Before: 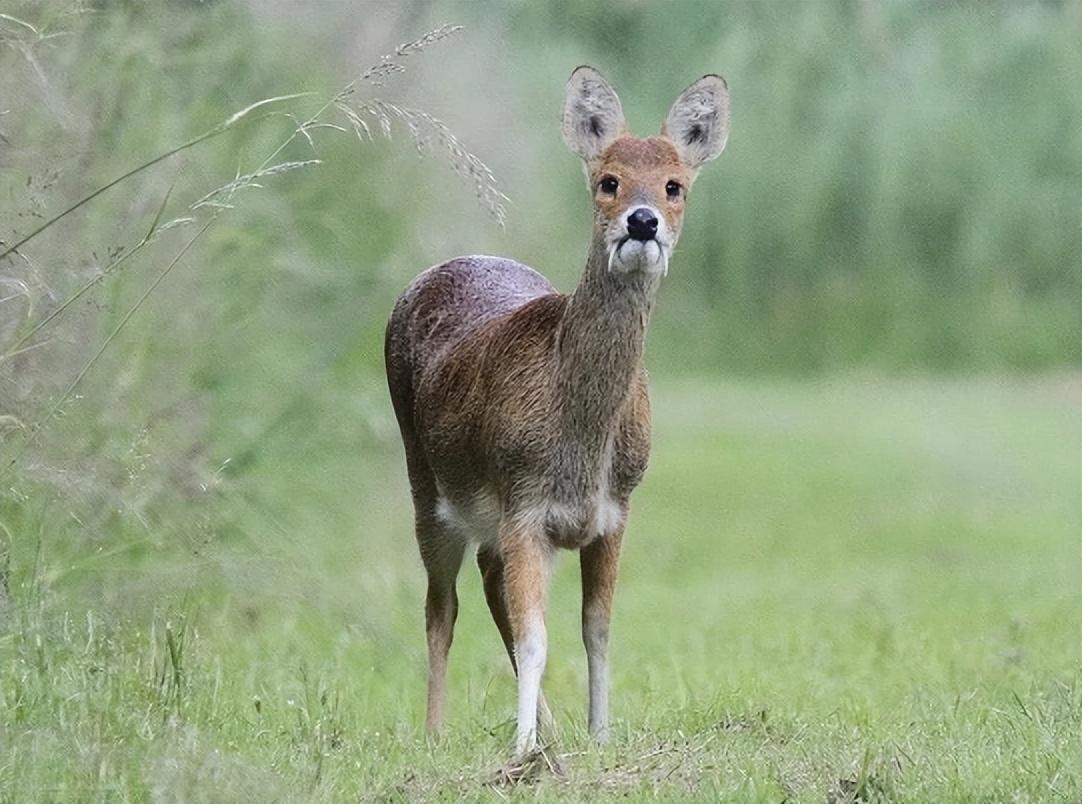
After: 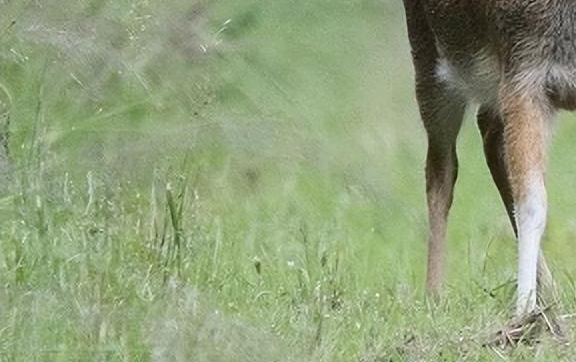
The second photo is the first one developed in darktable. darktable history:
crop and rotate: top 54.678%, right 46.699%, bottom 0.209%
